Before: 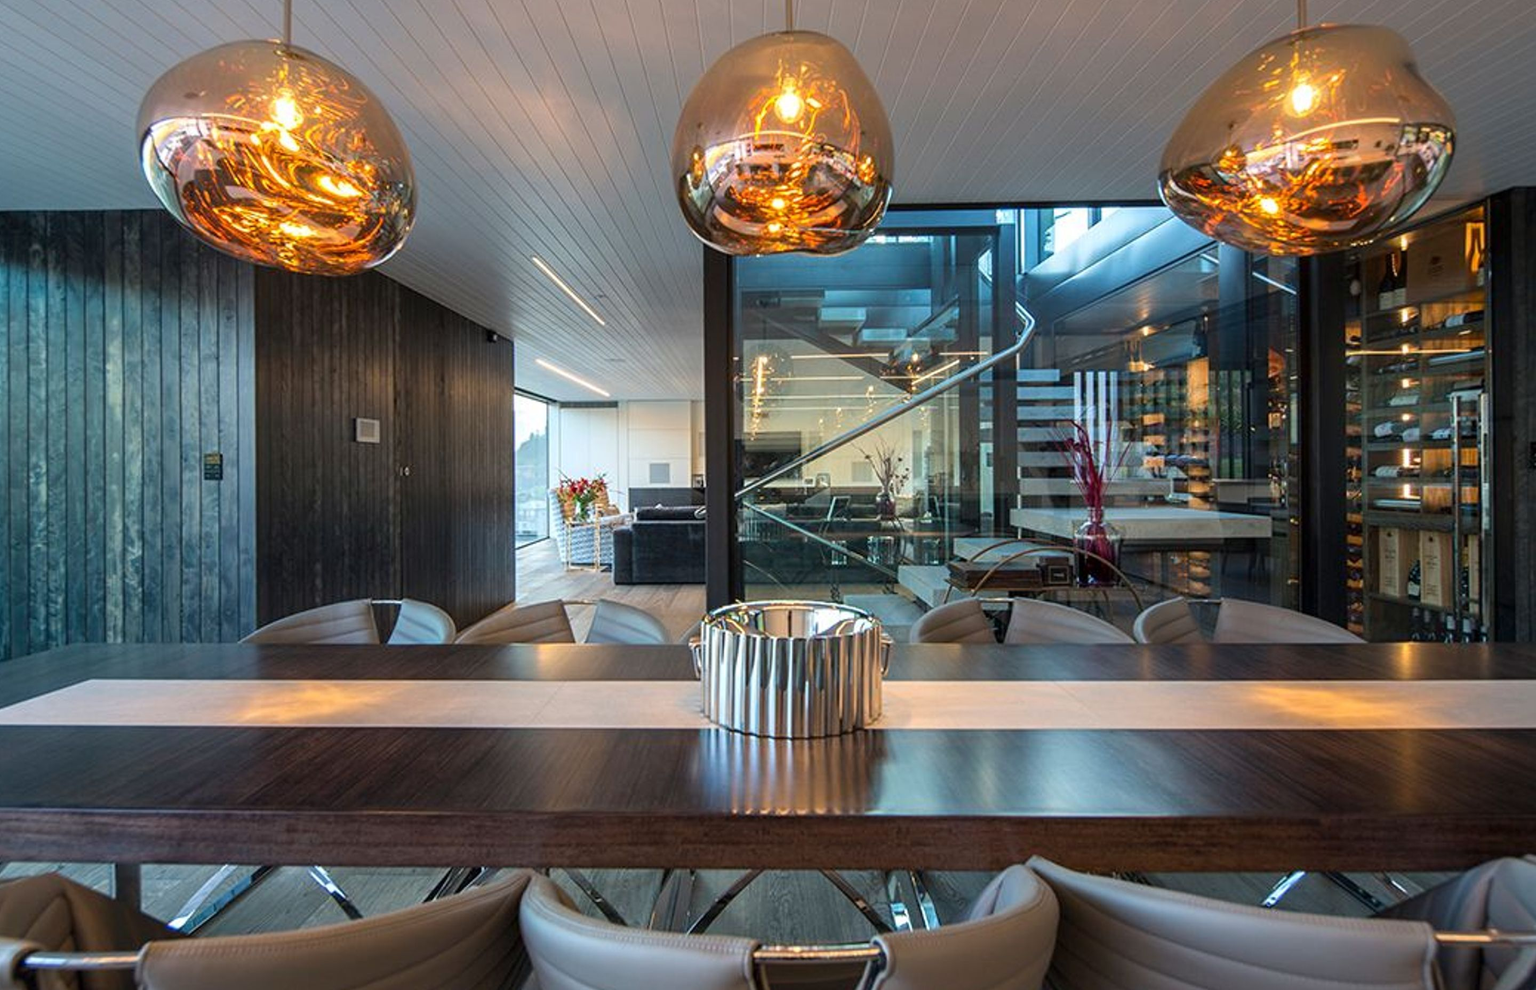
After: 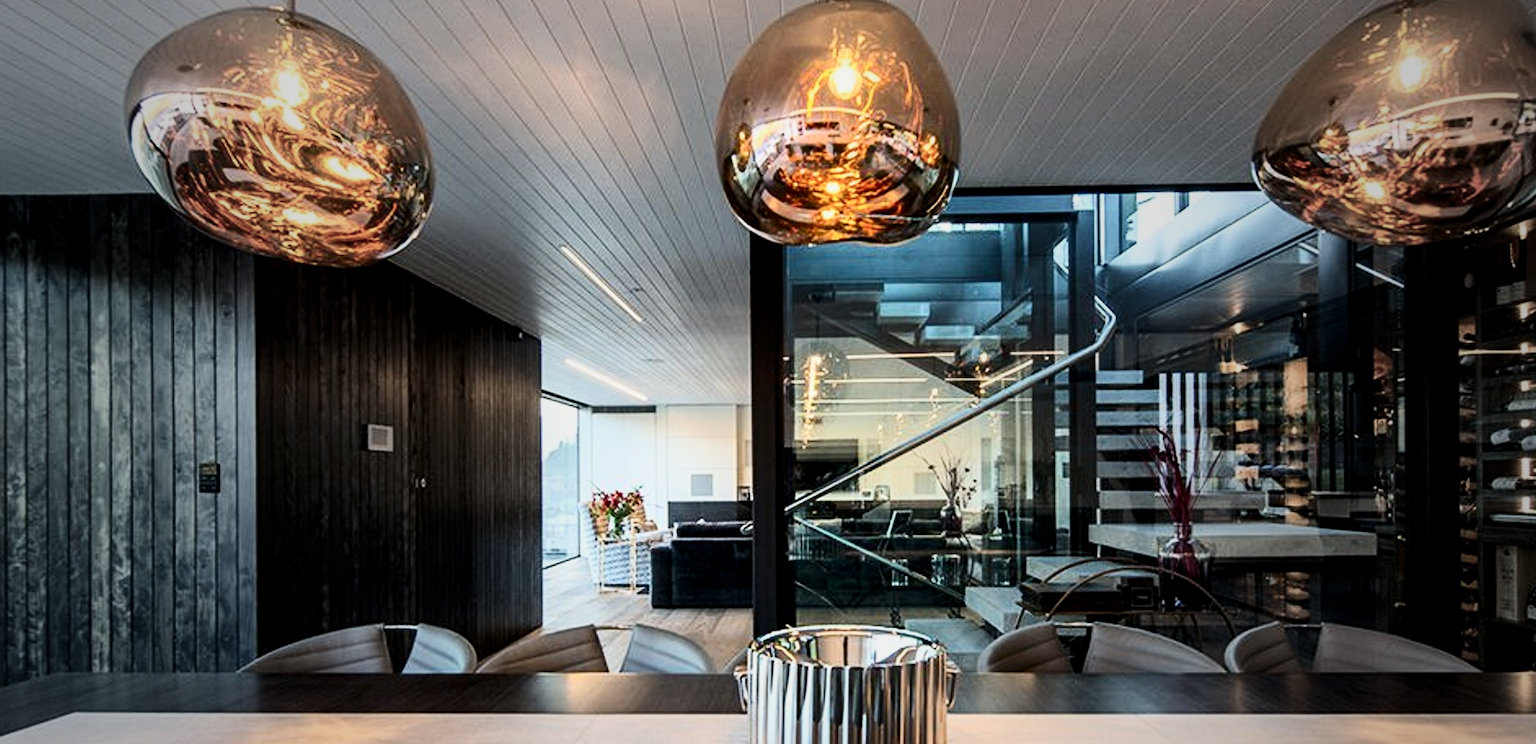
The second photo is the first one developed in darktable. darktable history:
crop: left 1.545%, top 3.412%, right 7.764%, bottom 28.413%
contrast brightness saturation: contrast 0.288
local contrast: mode bilateral grid, contrast 19, coarseness 51, detail 119%, midtone range 0.2
filmic rgb: black relative exposure -7.73 EV, white relative exposure 4.45 EV, target black luminance 0%, hardness 3.75, latitude 50.65%, contrast 1.074, highlights saturation mix 8.7%, shadows ↔ highlights balance -0.212%
vignetting: fall-off start 17.56%, fall-off radius 137.27%, width/height ratio 0.626, shape 0.583, unbound false
shadows and highlights: shadows 0.558, highlights 41.6
